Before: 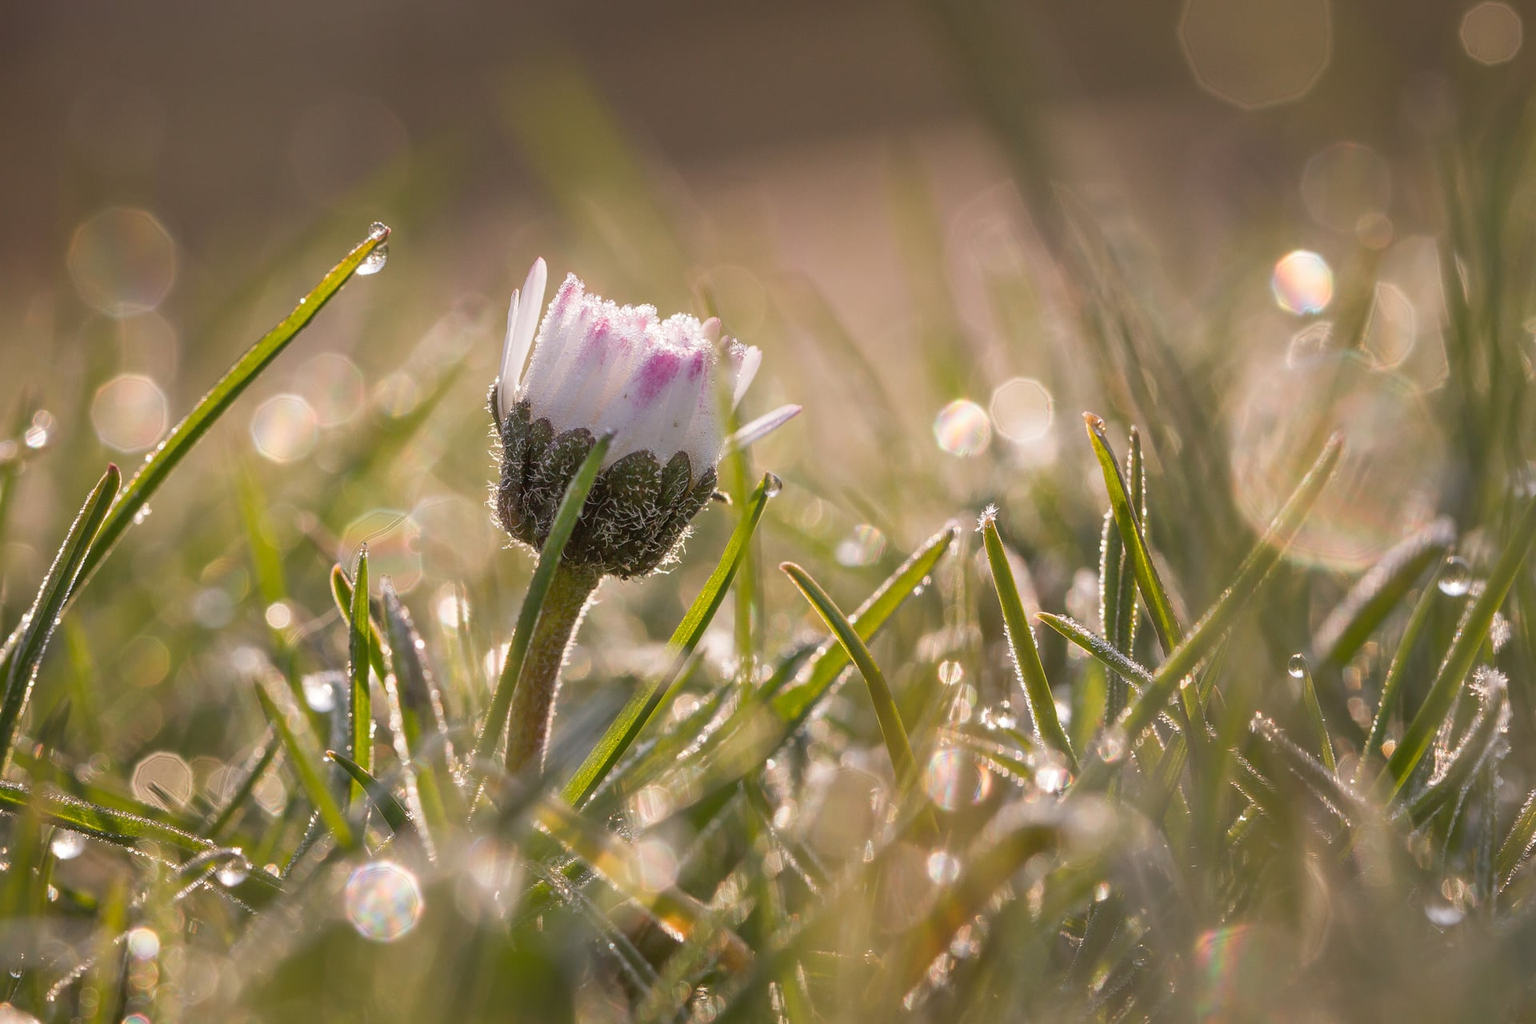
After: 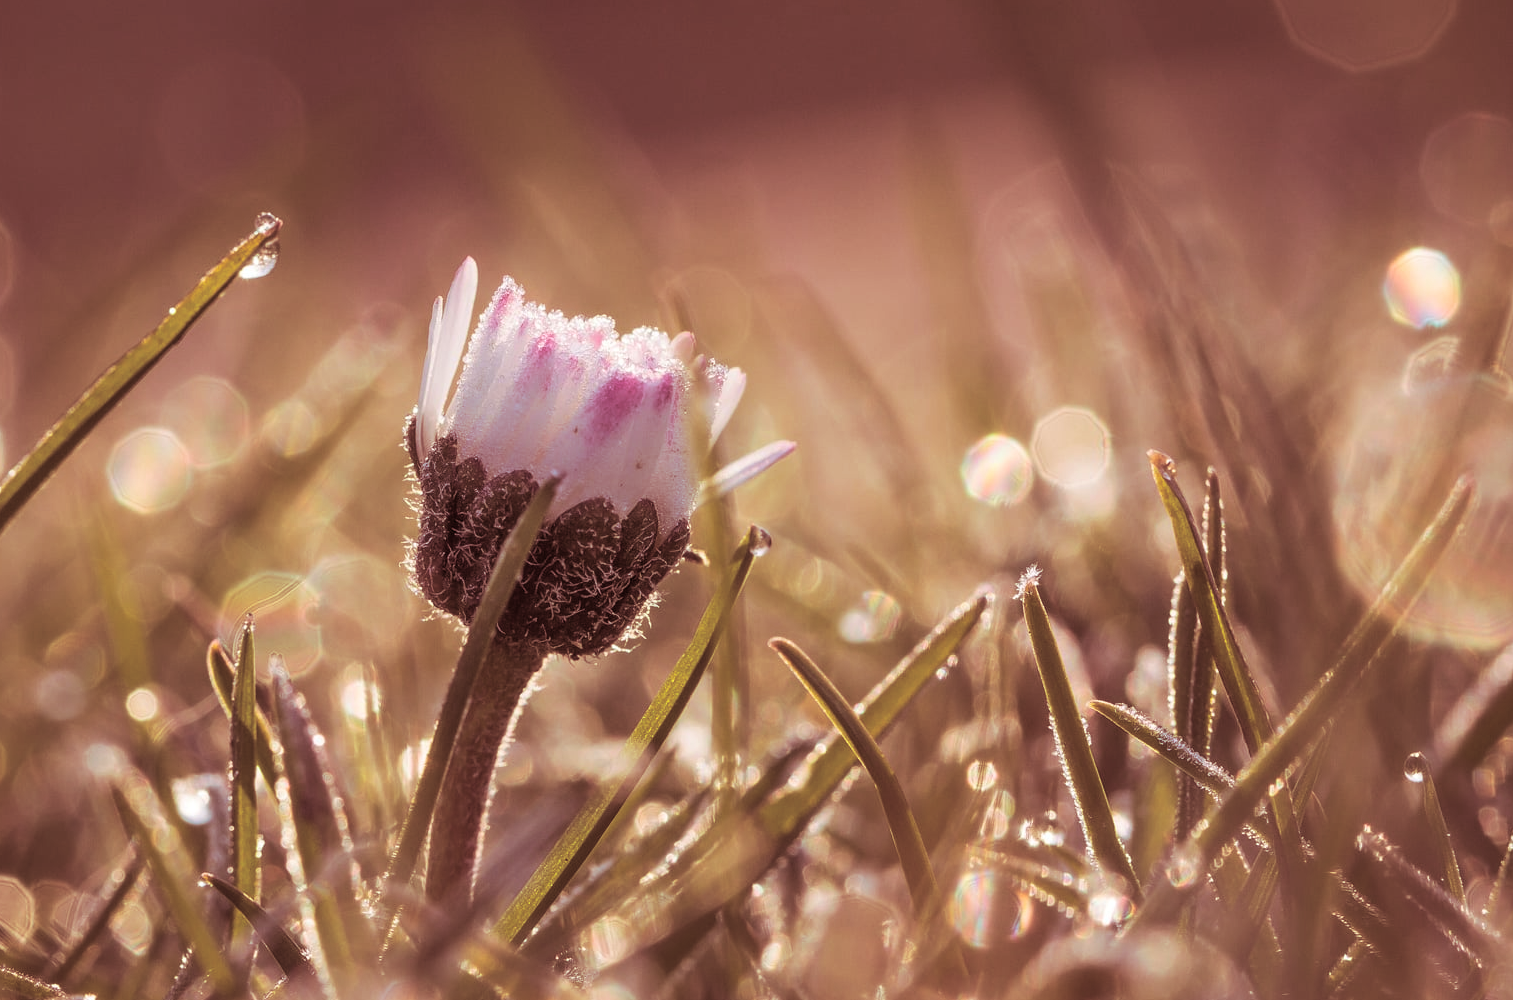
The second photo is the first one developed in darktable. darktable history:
velvia: on, module defaults
split-toning: highlights › hue 187.2°, highlights › saturation 0.83, balance -68.05, compress 56.43%
crop and rotate: left 10.77%, top 5.1%, right 10.41%, bottom 16.76%
